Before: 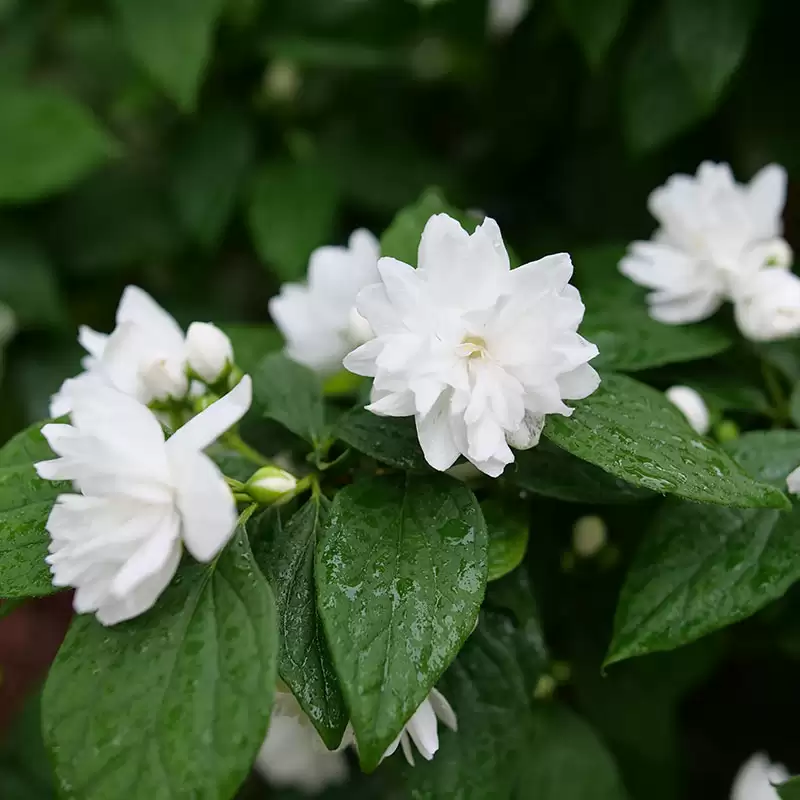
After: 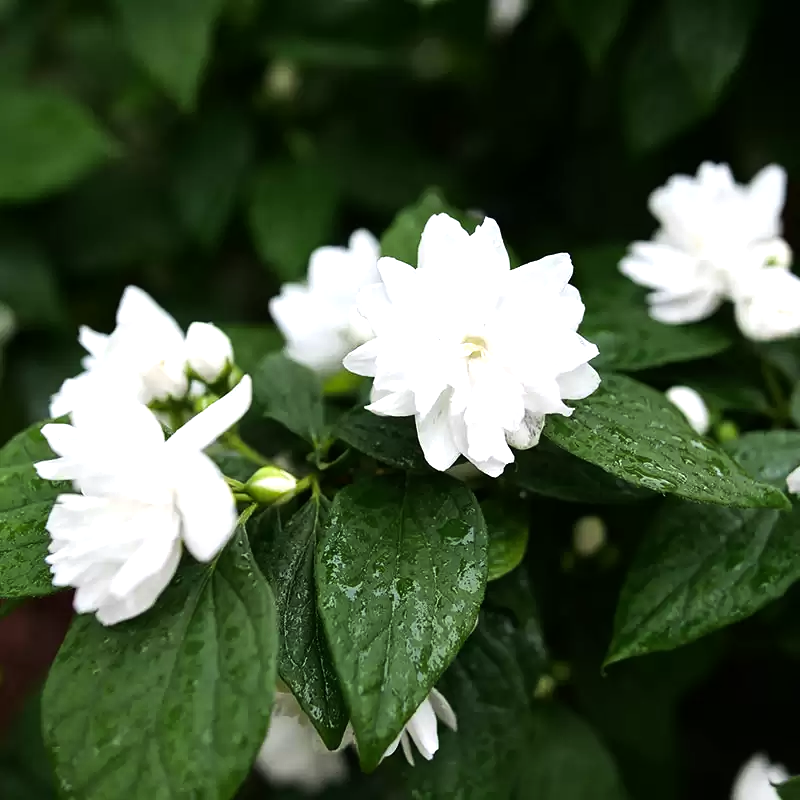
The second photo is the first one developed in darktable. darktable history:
color balance: on, module defaults
tone equalizer: -8 EV -0.75 EV, -7 EV -0.7 EV, -6 EV -0.6 EV, -5 EV -0.4 EV, -3 EV 0.4 EV, -2 EV 0.6 EV, -1 EV 0.7 EV, +0 EV 0.75 EV, edges refinement/feathering 500, mask exposure compensation -1.57 EV, preserve details no
